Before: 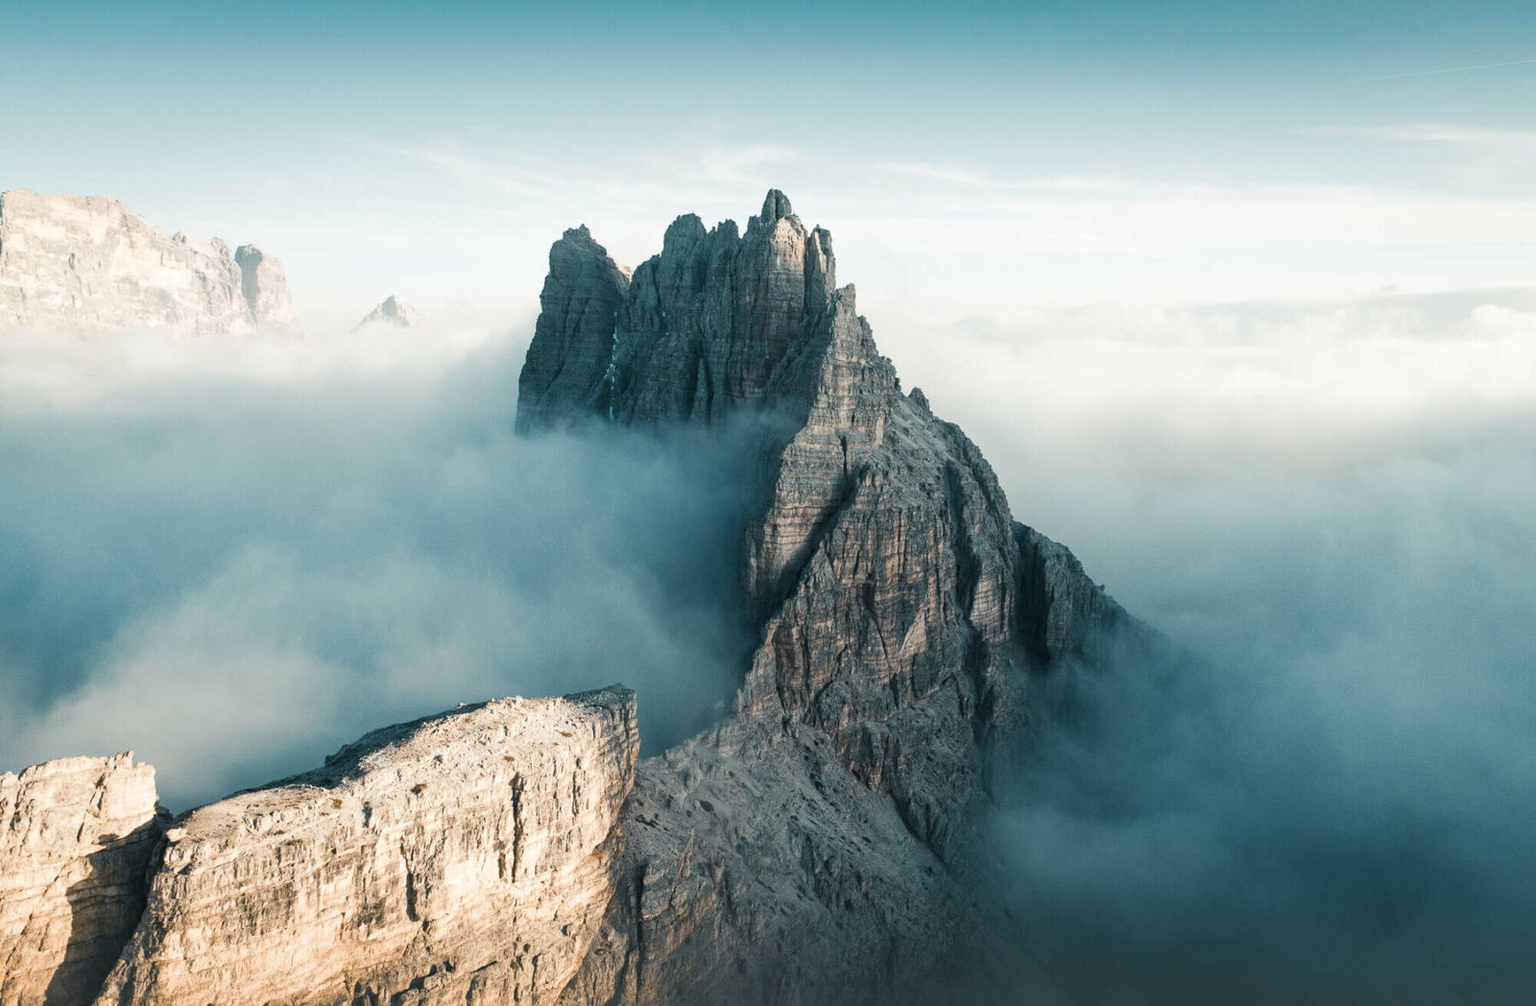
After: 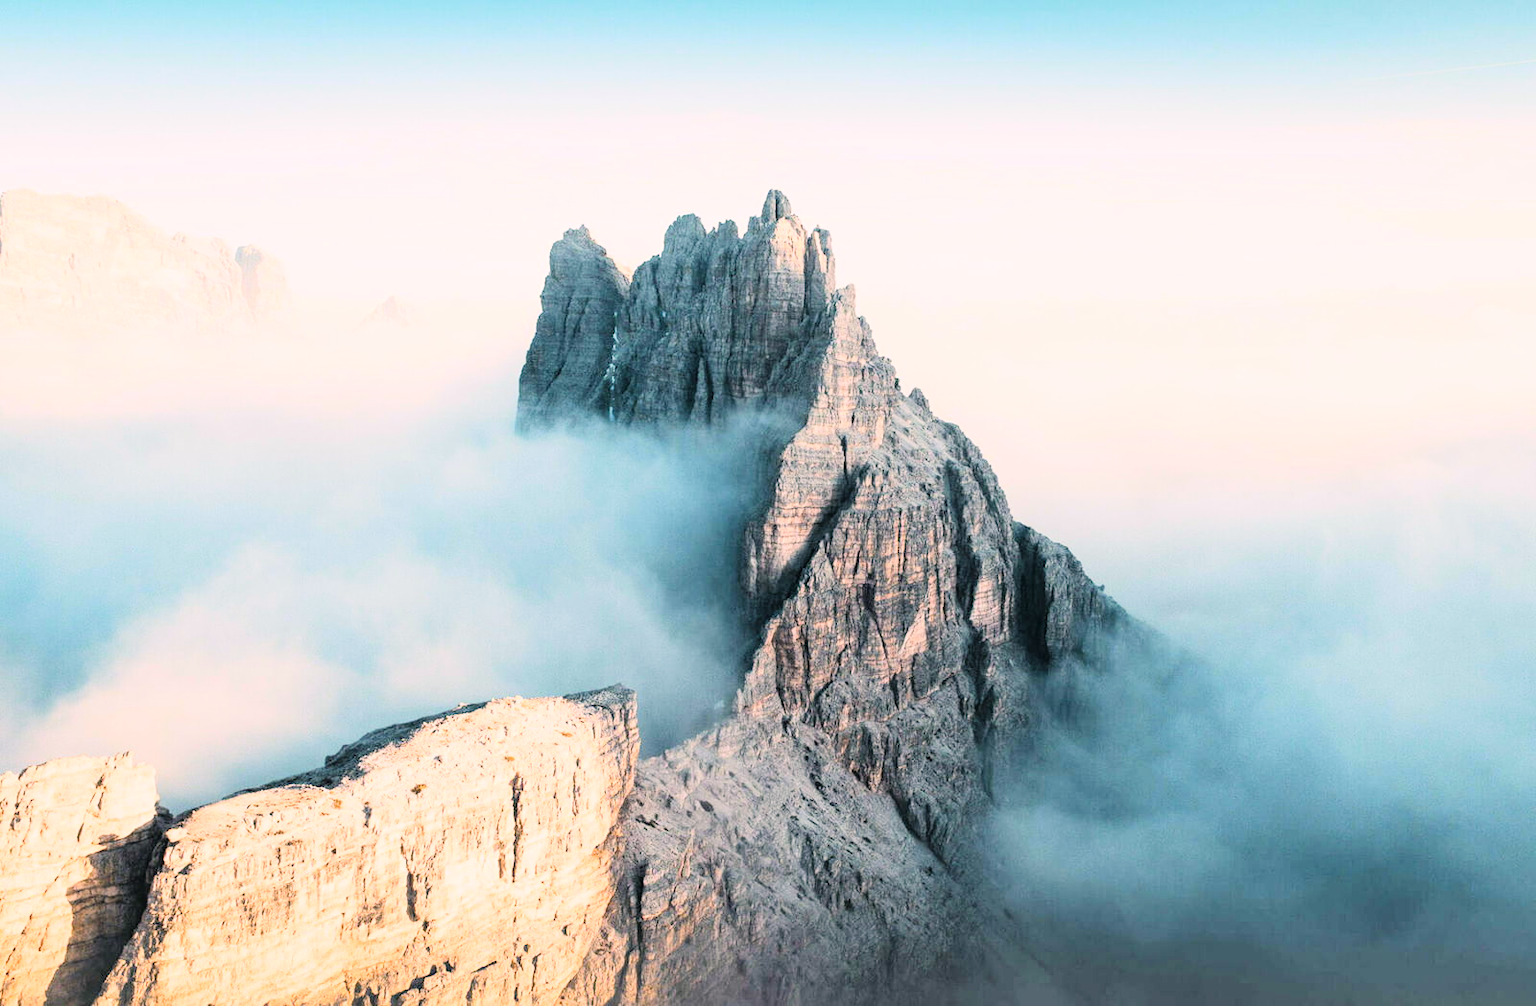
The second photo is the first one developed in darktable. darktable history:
color correction: highlights a* 12.23, highlights b* 5.41
tone curve: curves: ch0 [(0, 0) (0.084, 0.074) (0.2, 0.297) (0.363, 0.591) (0.495, 0.765) (0.68, 0.901) (0.851, 0.967) (1, 1)], color space Lab, linked channels, preserve colors none
